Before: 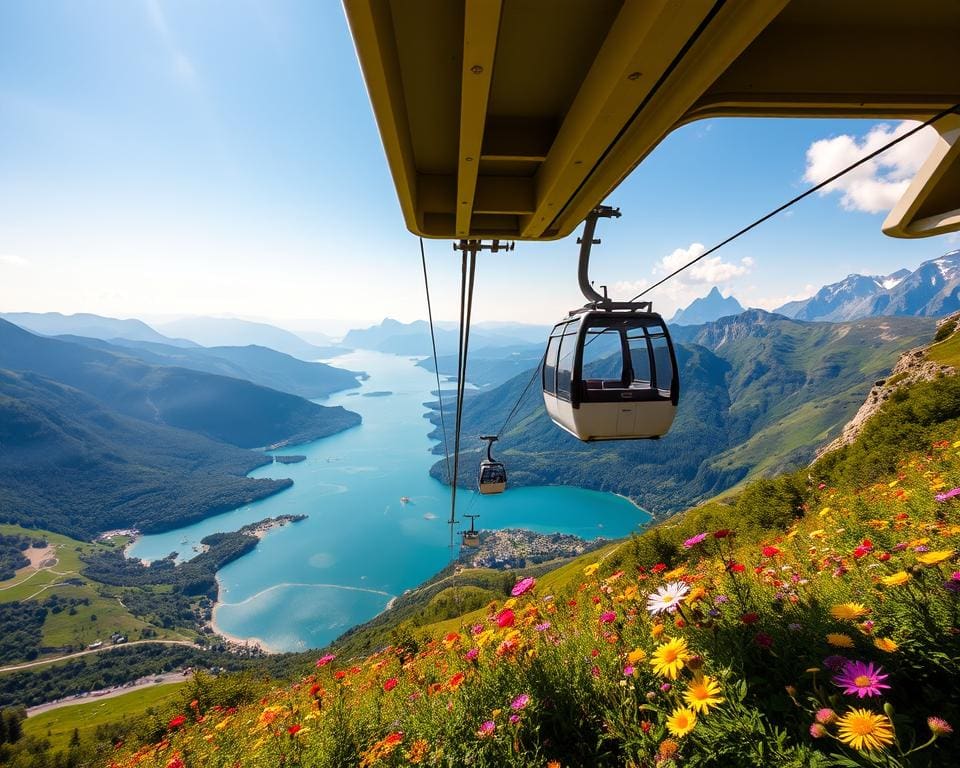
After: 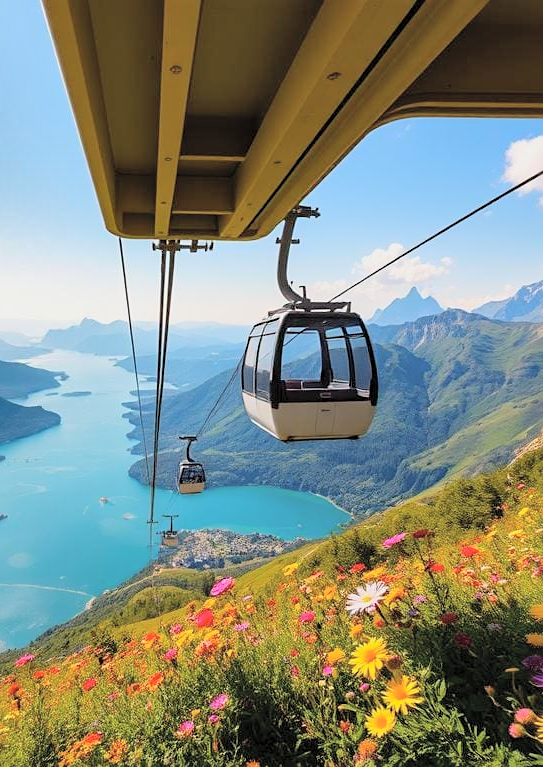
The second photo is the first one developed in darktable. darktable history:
crop: left 31.458%, top 0%, right 11.876%
global tonemap: drago (0.7, 100)
sharpen: amount 0.2
levels: levels [0, 0.498, 1]
shadows and highlights: shadows 24.5, highlights -78.15, soften with gaussian
